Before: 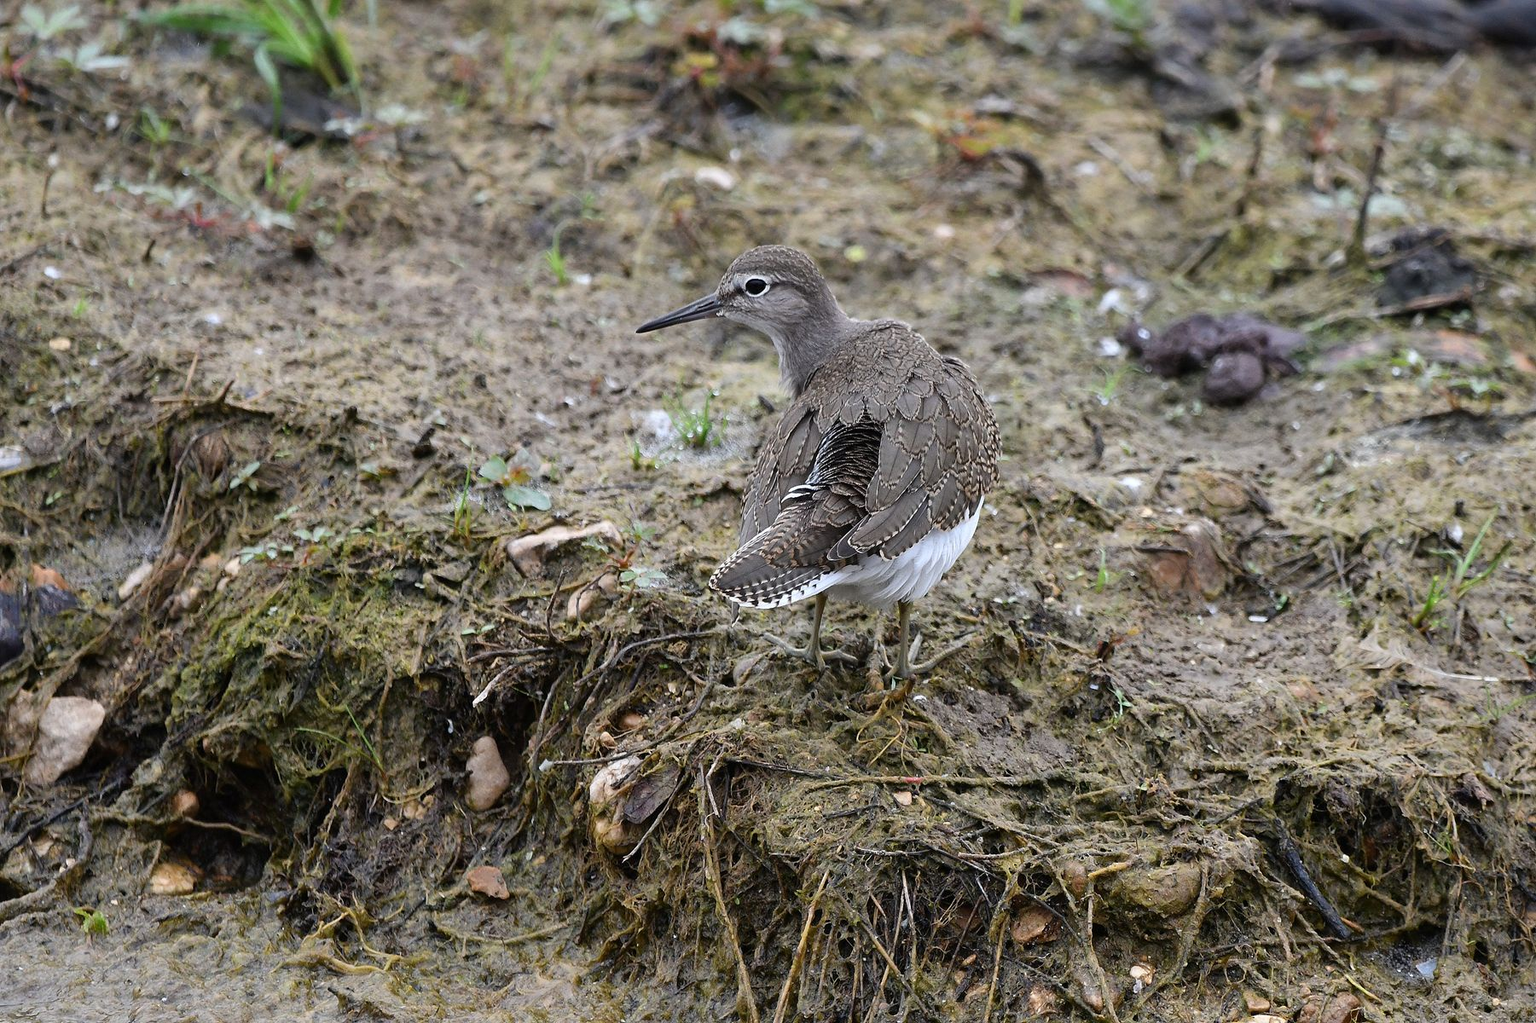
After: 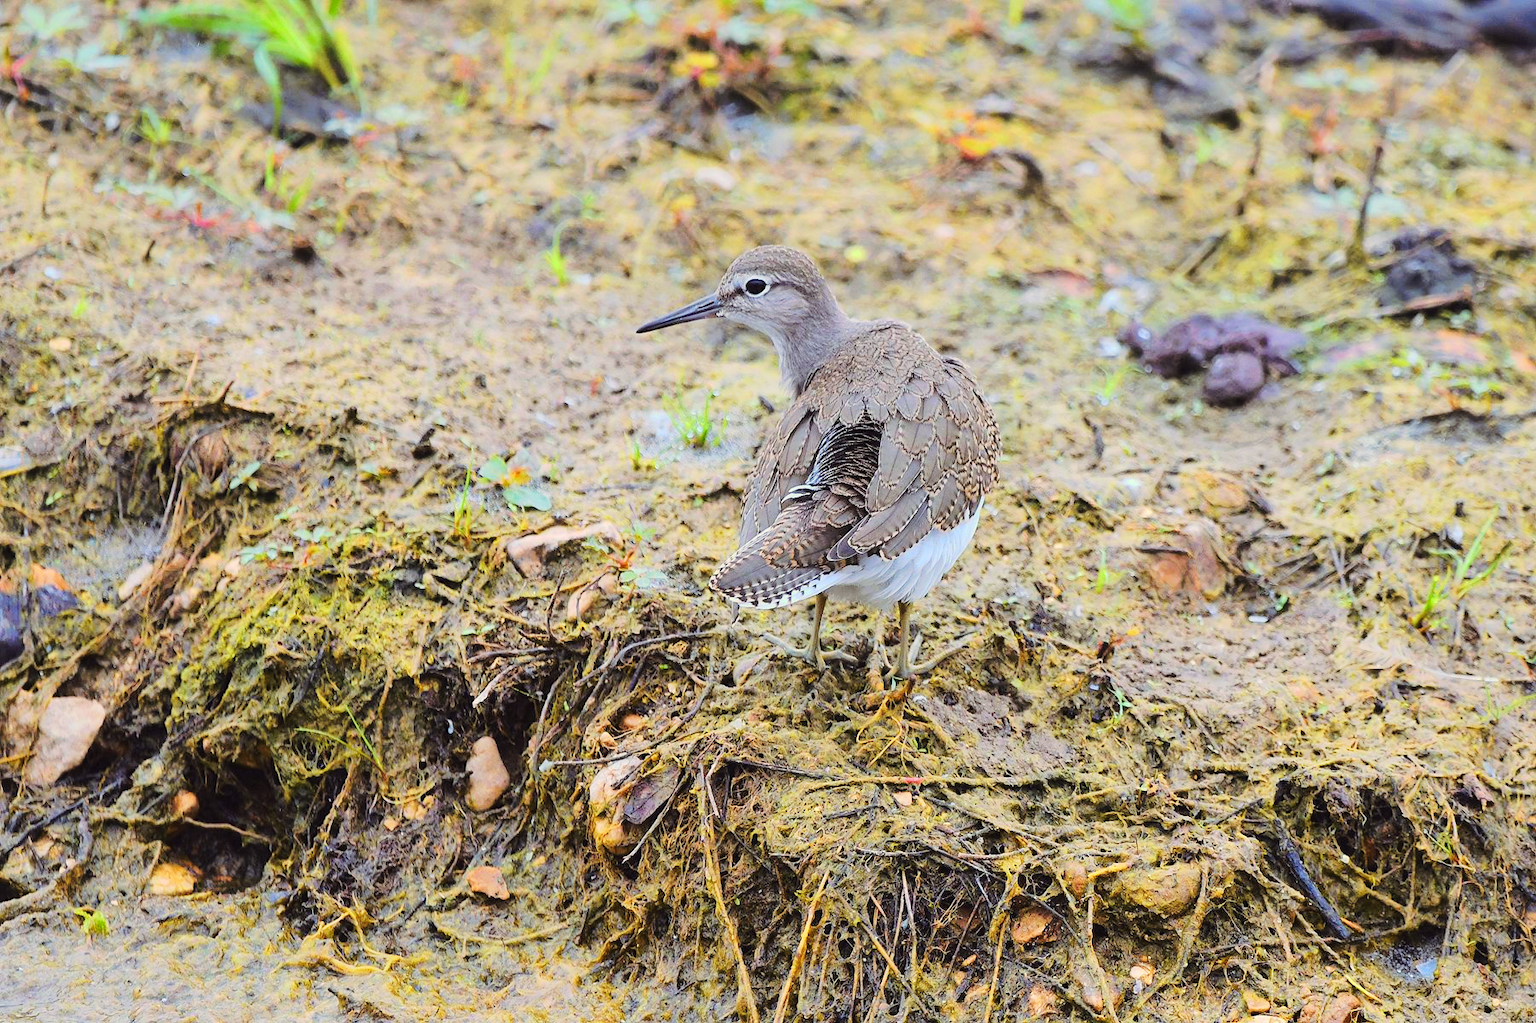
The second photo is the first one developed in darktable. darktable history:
tone curve: curves: ch0 [(0, 0) (0.003, 0.021) (0.011, 0.033) (0.025, 0.059) (0.044, 0.097) (0.069, 0.141) (0.1, 0.186) (0.136, 0.237) (0.177, 0.298) (0.224, 0.378) (0.277, 0.47) (0.335, 0.542) (0.399, 0.605) (0.468, 0.678) (0.543, 0.724) (0.623, 0.787) (0.709, 0.829) (0.801, 0.875) (0.898, 0.912) (1, 1)], preserve colors none
color look up table: target L [102.35, 103.31, 100.69, 91.78, 100.61, 90.05, 74.54, 71.54, 82.57, 59.12, 48.63, 18.31, 201.55, 100.44, 77.34, 71.63, 65.57, 47.57, 71.32, 39.4, 42.11, 50.74, 30.29, 37.76, 21.11, 17.36, 56.91, 57.68, 48.16, 49.02, 48.87, 39.08, 49.3, 32.73, 40.36, 34.52, 43.64, 38.05, 26.03, 21.47, 11.46, 2.052, 94.62, 56.86, 72.64, 55.4, 49.44, 31.04, 26.34], target a [-5.715, -15.32, -35.7, -115.54, -34.42, -141.98, -57.28, -92.96, -124.97, -11.56, -64.61, -22.7, 0, -19.05, 40.15, 26.53, 47.28, 68.62, 25.58, 73.81, 80.99, 59.87, 10.64, 71.31, 33.25, 31.78, 81.82, 93.1, 19.46, 103.44, 103.3, 10.81, 73.79, 68.34, 4.611, 54.02, 86.41, 85.13, 42.48, 52.89, 27.61, 6.745, -72.67, -29.86, -67.24, -26.92, -13.05, 11.77, -17.15], target b [48.9, 132.46, 103.74, 16.5, 129.12, 113.2, 44.62, 40.19, 97.56, 68.71, 53.51, 22.36, -0.001, 118.99, 16.05, 87.85, 42.57, 45.51, 76.71, 55.87, 10.12, 62.64, 18.97, 31.67, 1.524, 25.94, -34.17, -76.41, -93, -88.9, -90.15, -108.29, -13.89, -117.7, -27.41, -84.97, -24.72, -107.46, -129.23, -136.66, -26.95, -4.64, -12.1, -79.71, -50.56, -44.93, -90.08, -84.22, -5.875], num patches 49
